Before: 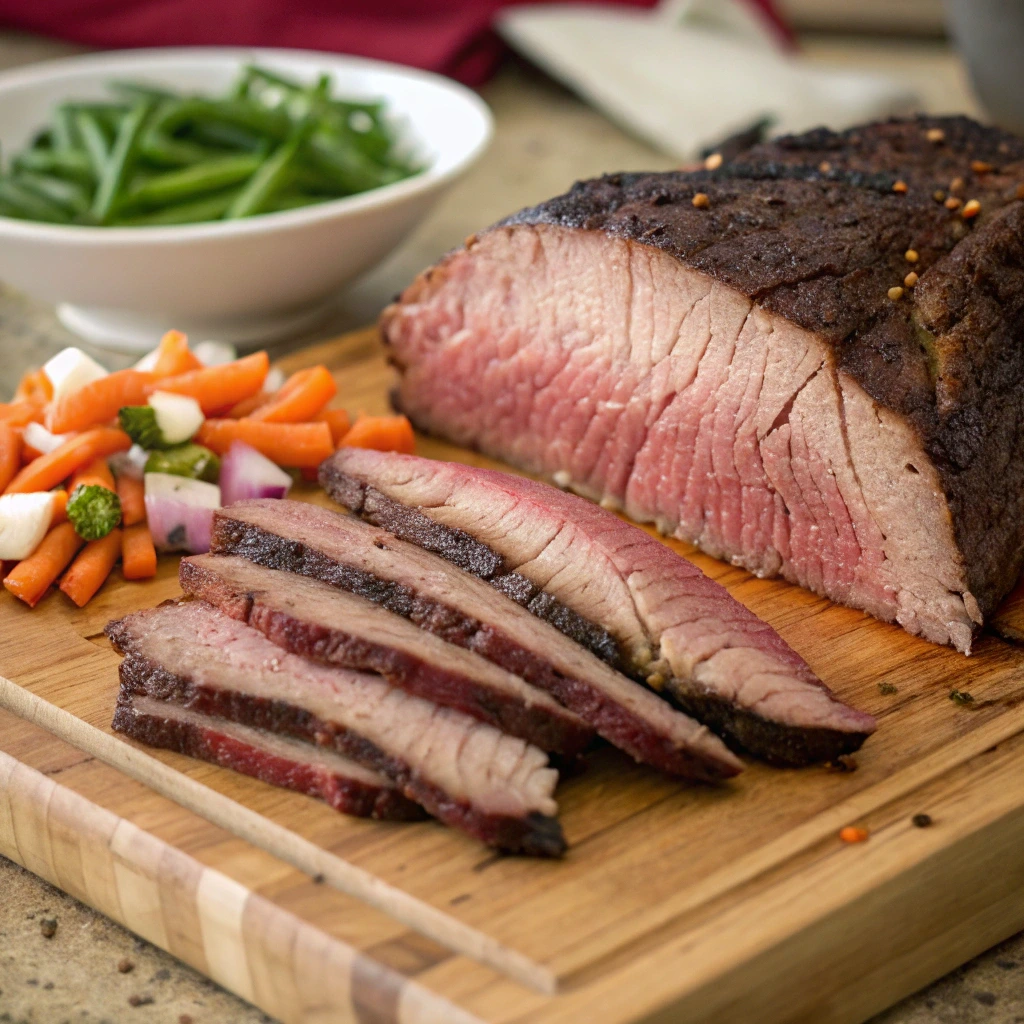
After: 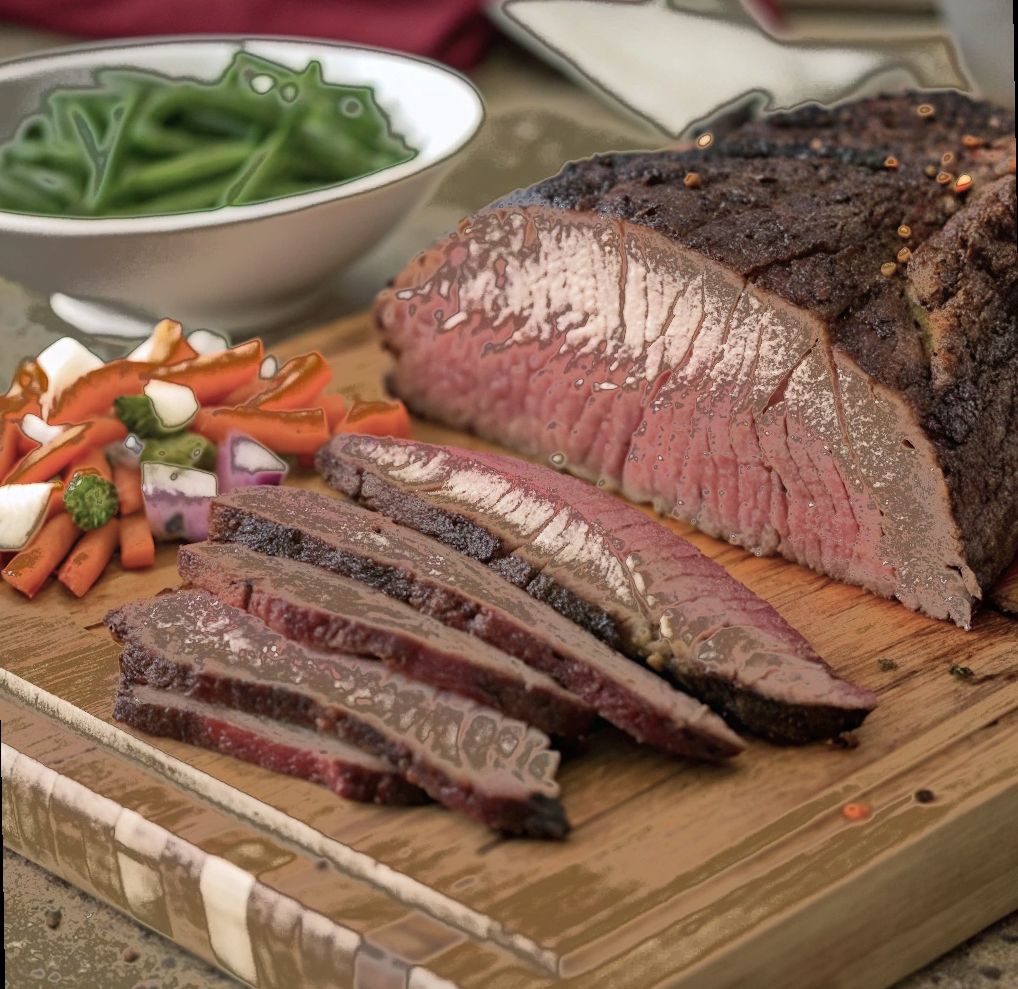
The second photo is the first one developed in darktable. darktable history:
fill light: exposure -0.73 EV, center 0.69, width 2.2
shadows and highlights: shadows 60, soften with gaussian
color balance: input saturation 80.07%
tone equalizer: on, module defaults
rotate and perspective: rotation -1°, crop left 0.011, crop right 0.989, crop top 0.025, crop bottom 0.975
